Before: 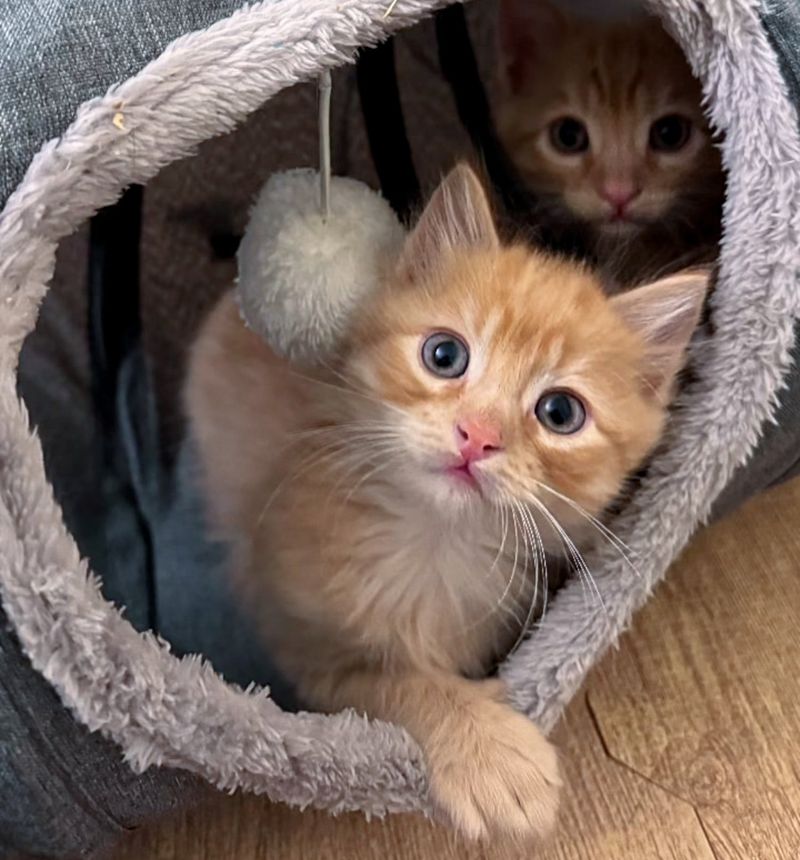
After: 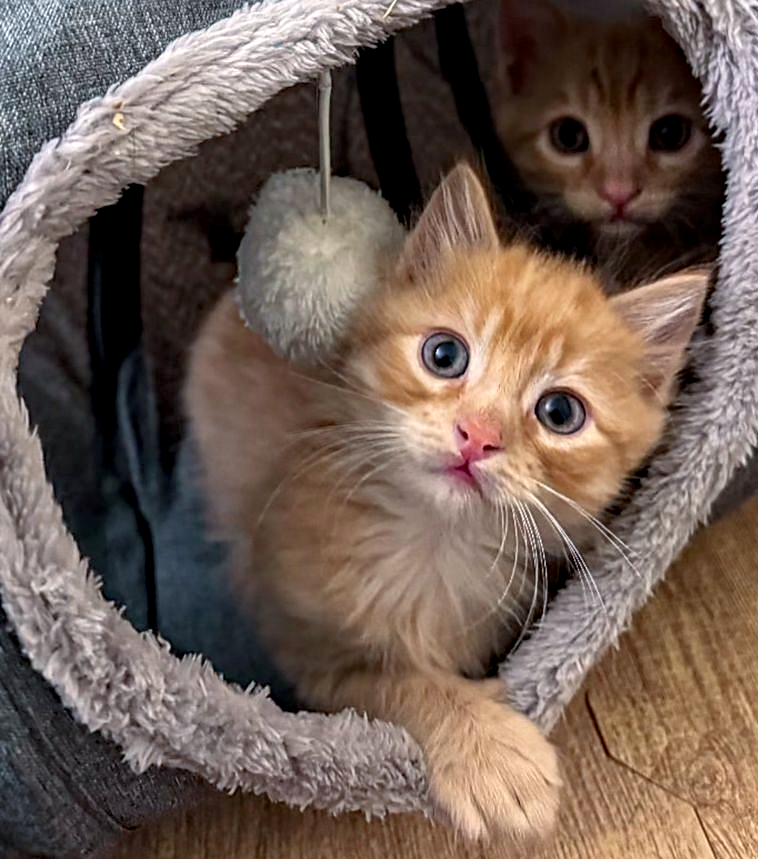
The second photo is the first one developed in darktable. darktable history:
sharpen: radius 1.05, threshold 1.036
local contrast: detail 130%
crop and rotate: left 0%, right 5.191%
haze removal: compatibility mode true, adaptive false
